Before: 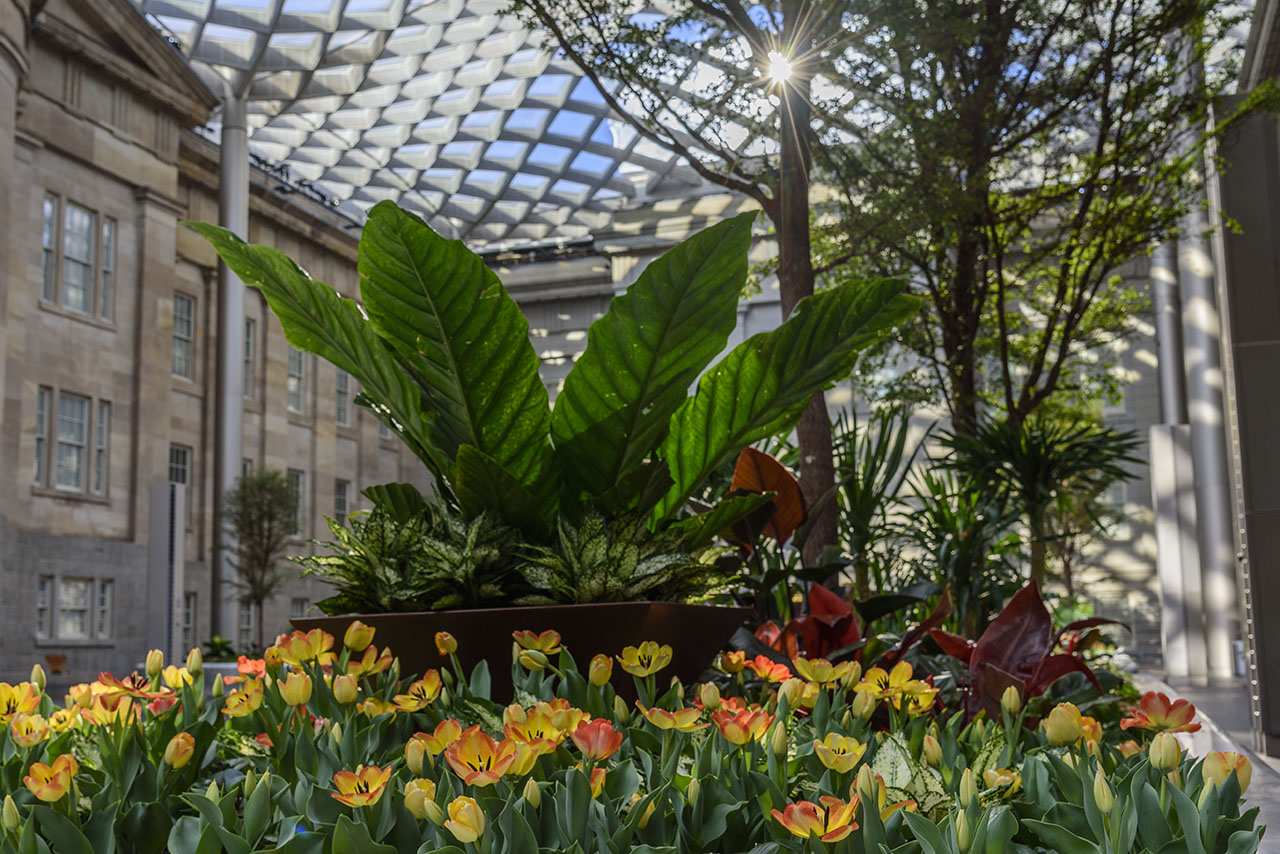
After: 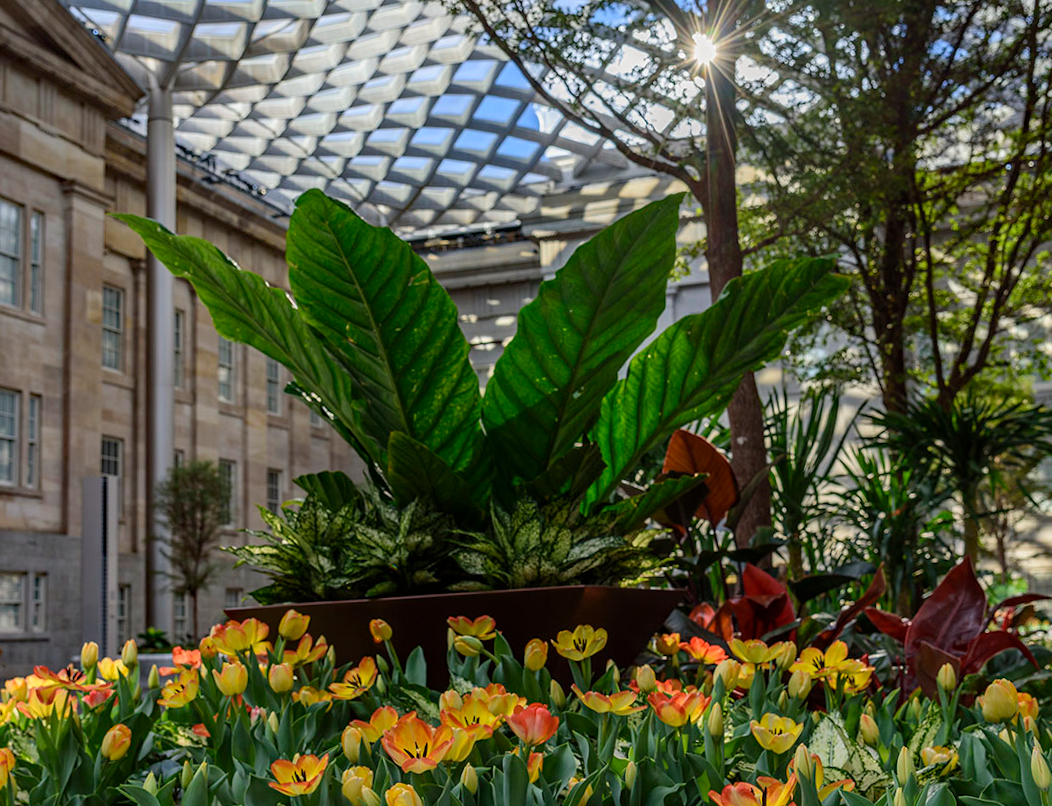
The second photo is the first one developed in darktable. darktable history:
haze removal: compatibility mode true, adaptive false
crop and rotate: angle 1°, left 4.281%, top 0.642%, right 11.383%, bottom 2.486%
